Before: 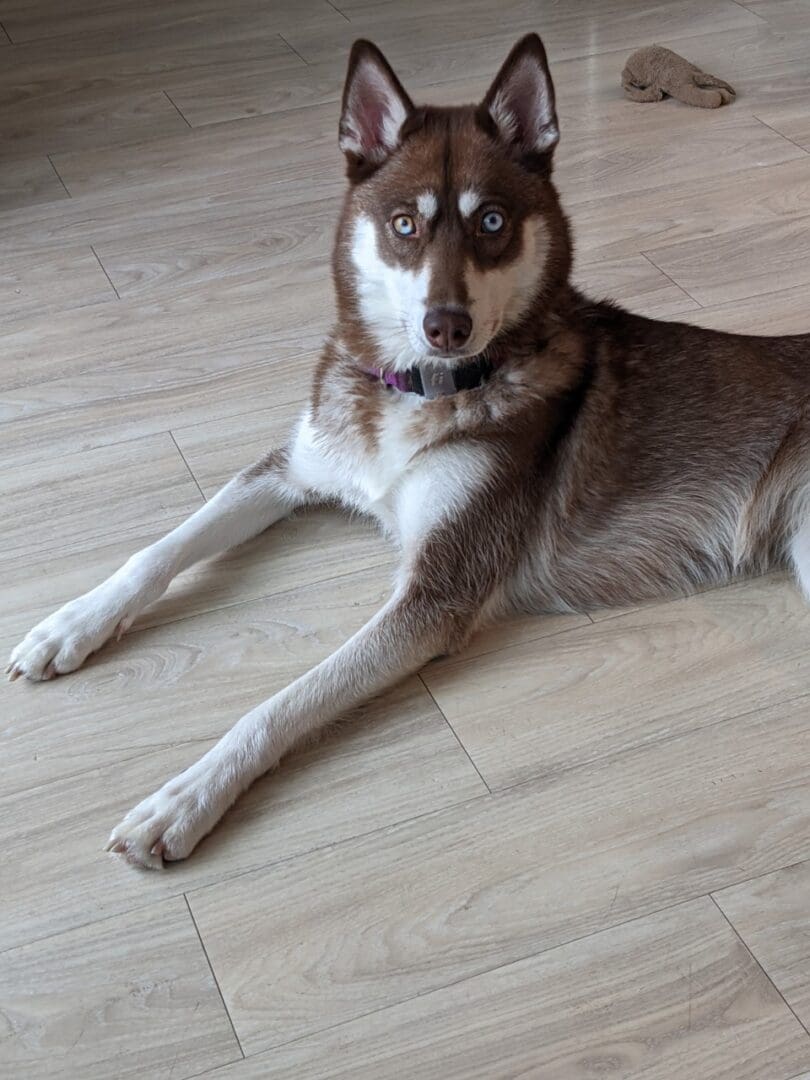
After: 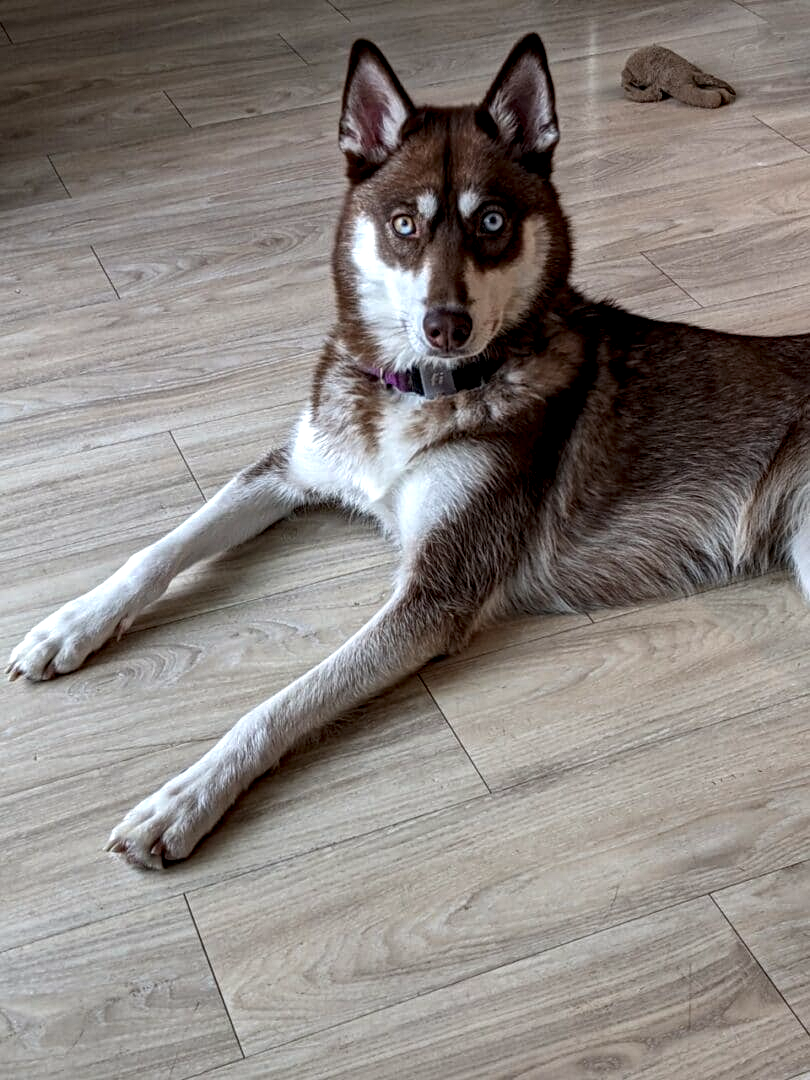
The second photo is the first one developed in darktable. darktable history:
haze removal: compatibility mode true, adaptive false
local contrast: detail 160%
tone equalizer: on, module defaults
